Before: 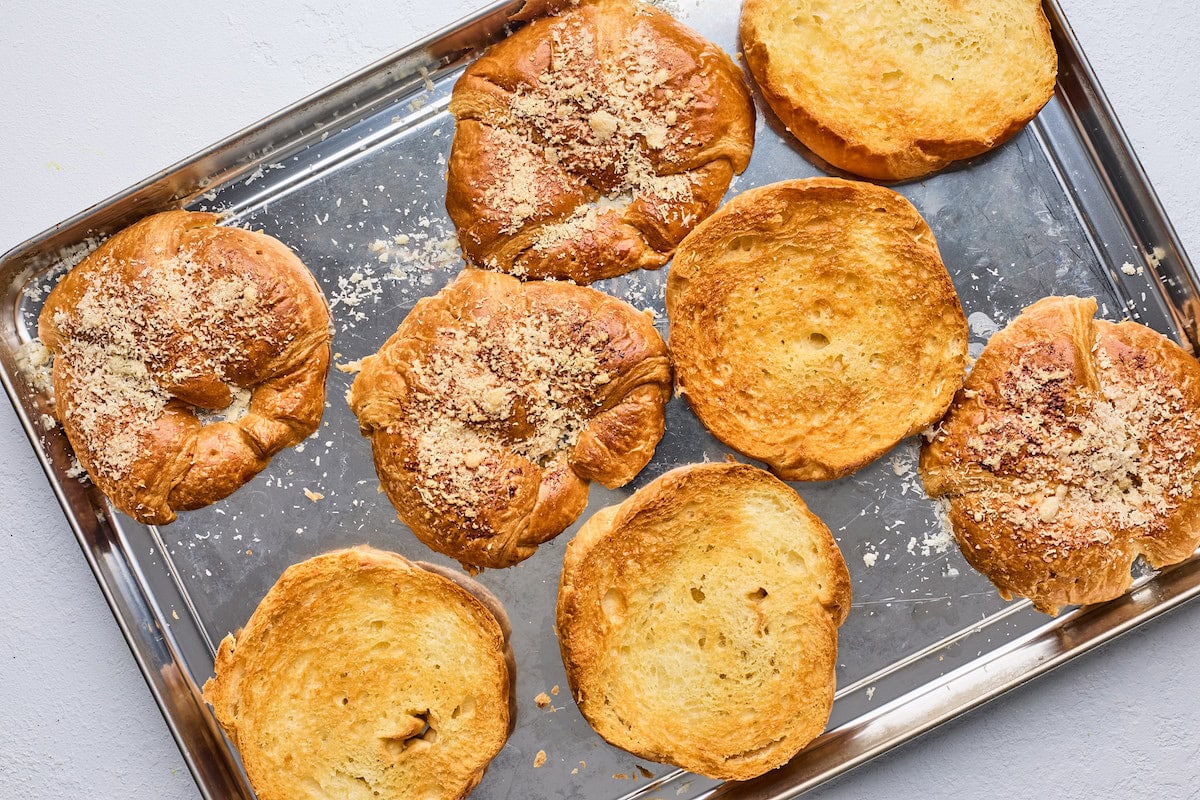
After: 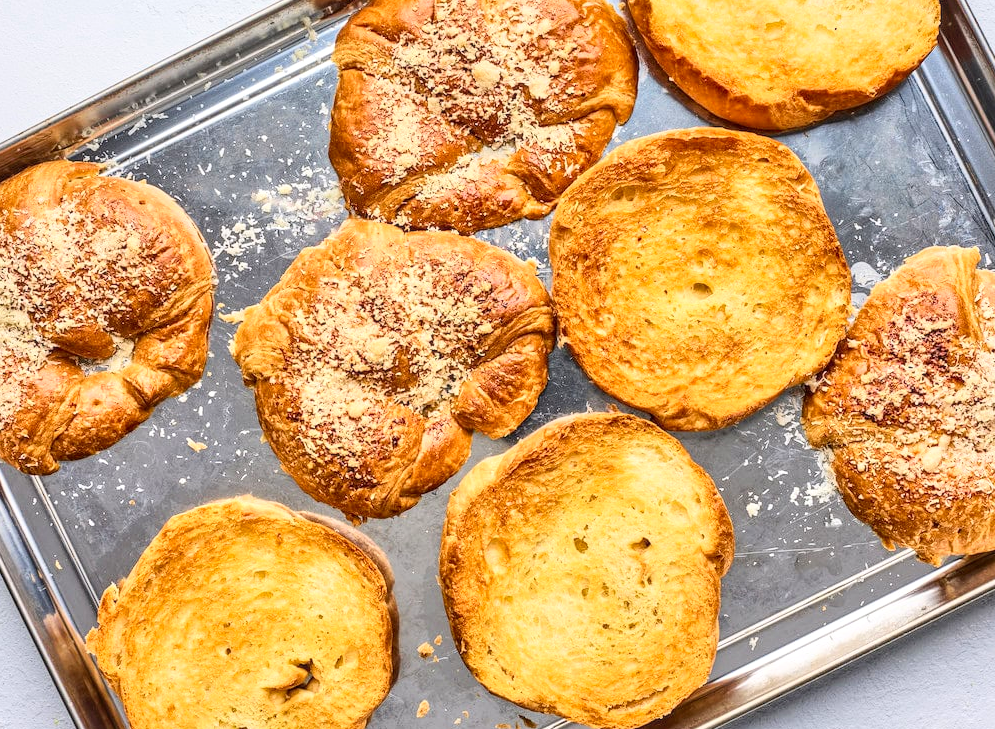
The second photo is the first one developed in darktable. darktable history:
color correction: highlights b* 0.016, saturation 0.981
color zones: curves: ch0 [(0, 0.5) (0.143, 0.5) (0.286, 0.5) (0.429, 0.5) (0.62, 0.489) (0.714, 0.445) (0.844, 0.496) (1, 0.5)]; ch1 [(0, 0.5) (0.143, 0.5) (0.286, 0.5) (0.429, 0.5) (0.571, 0.5) (0.714, 0.523) (0.857, 0.5) (1, 0.5)]
contrast brightness saturation: contrast 0.196, brightness 0.156, saturation 0.221
crop: left 9.806%, top 6.306%, right 7.269%, bottom 2.564%
local contrast: on, module defaults
